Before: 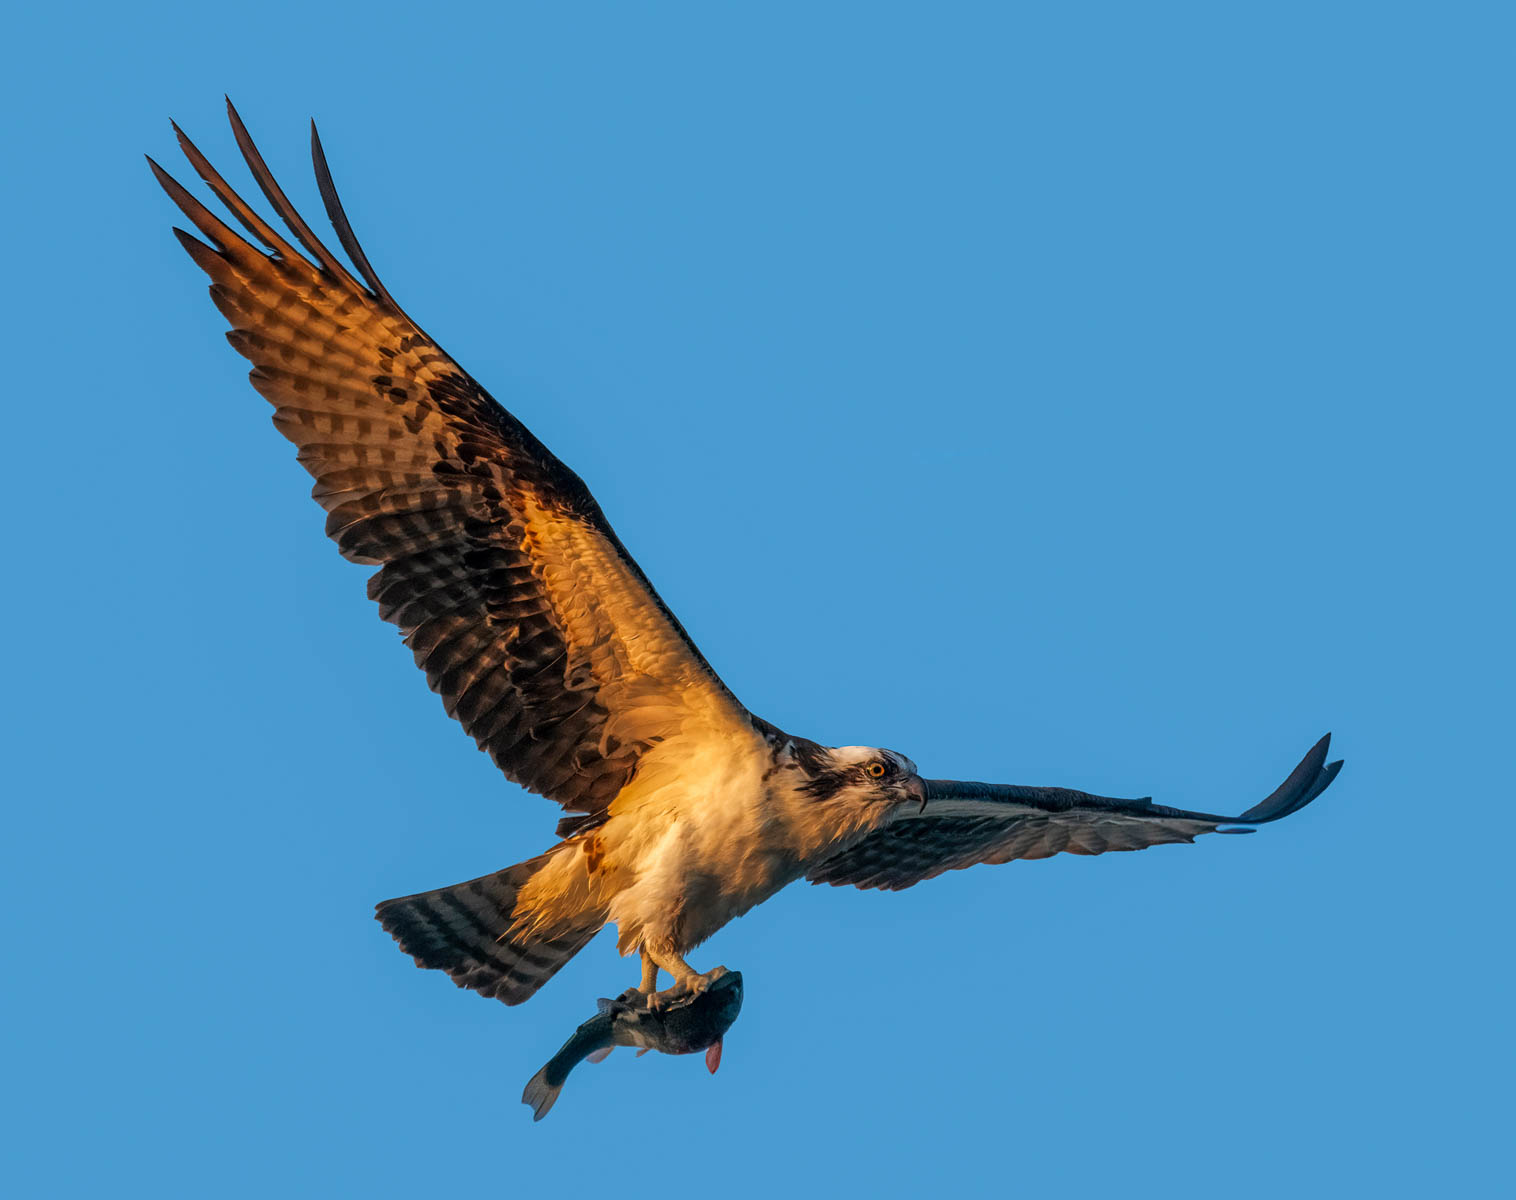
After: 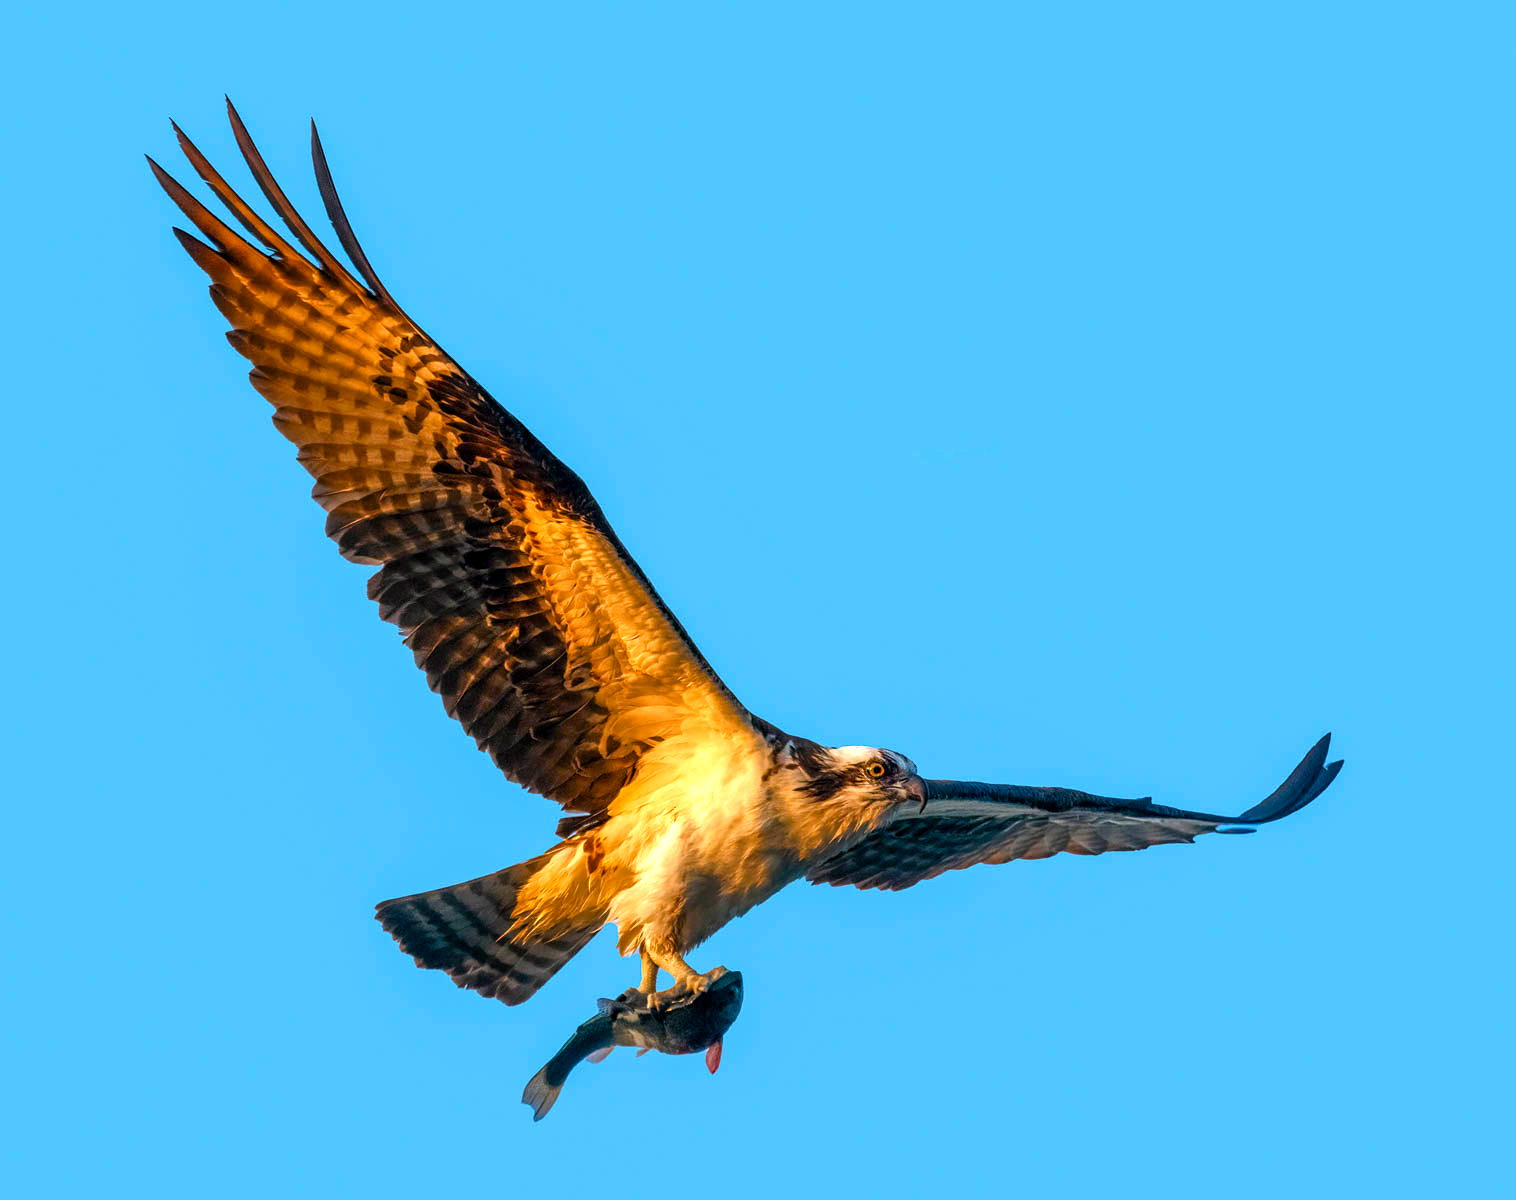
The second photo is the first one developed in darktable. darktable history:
exposure: black level correction 0.001, exposure 0.5 EV, compensate highlight preservation false
color balance rgb: perceptual saturation grading › global saturation 20%, perceptual saturation grading › highlights -25.503%, perceptual saturation grading › shadows 49.548%, perceptual brilliance grading › highlights 10.16%, perceptual brilliance grading › mid-tones 4.52%
